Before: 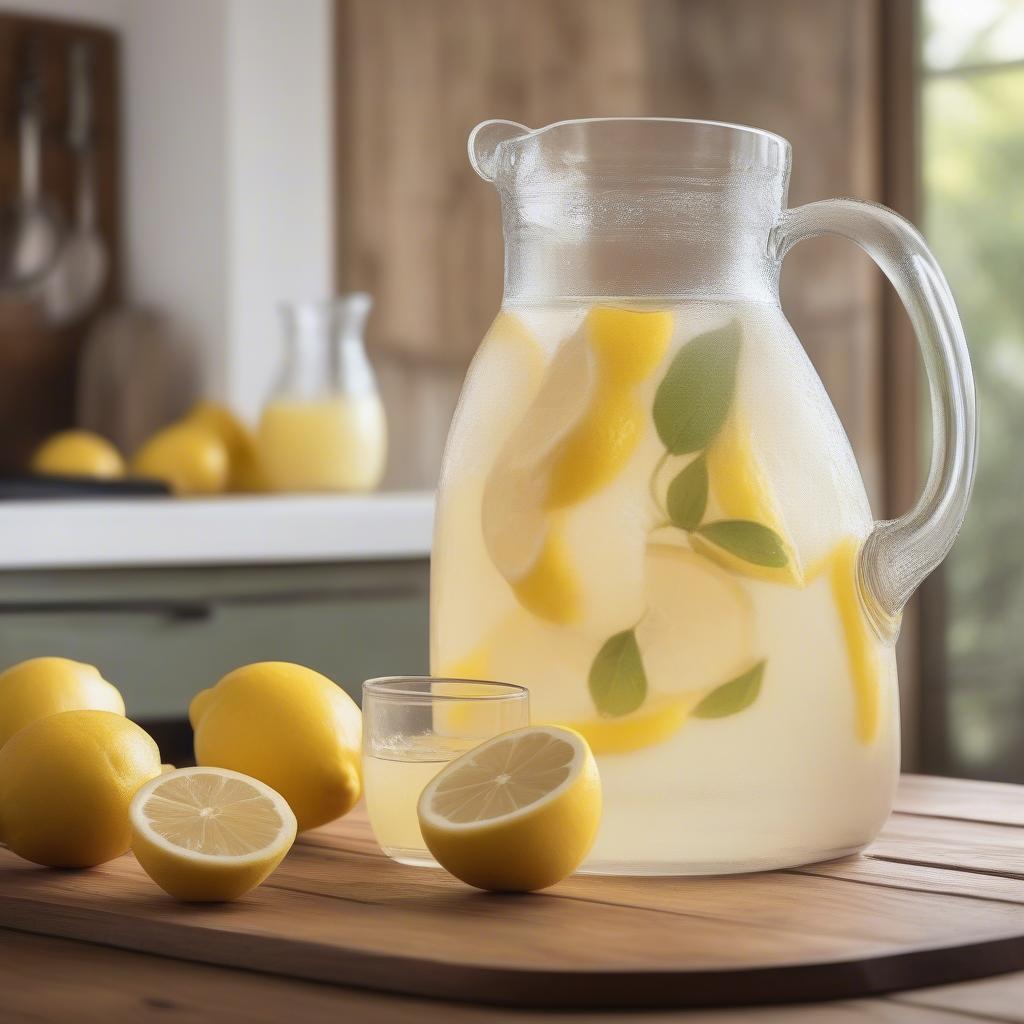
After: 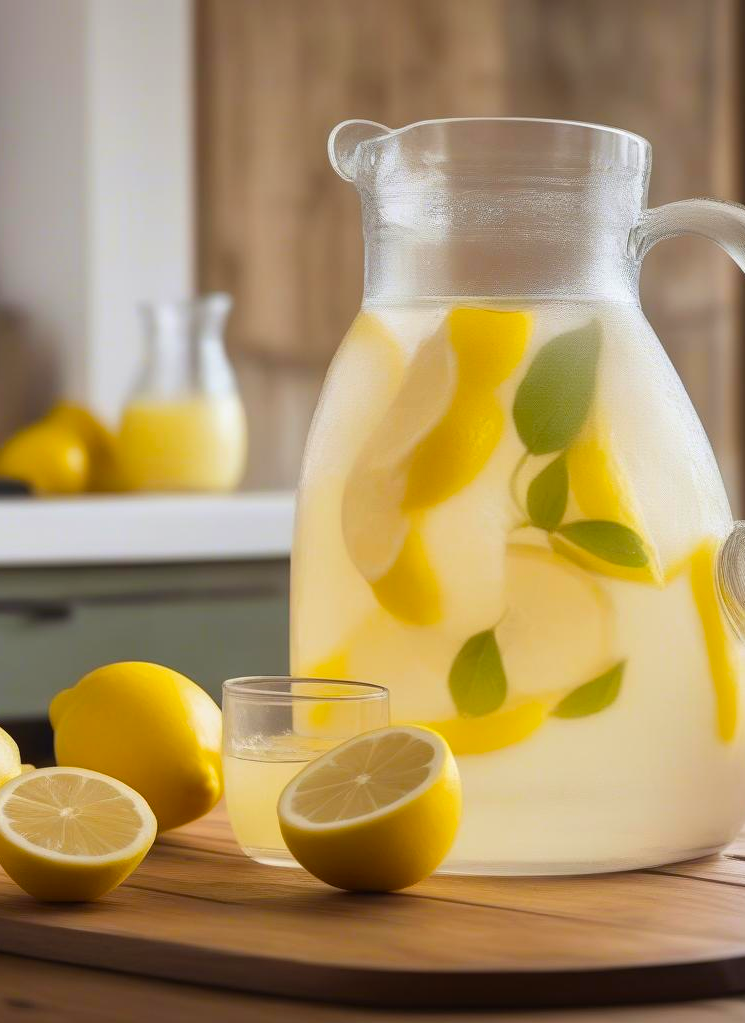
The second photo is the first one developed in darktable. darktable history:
crop: left 13.745%, top 0%, right 13.405%
color balance rgb: shadows lift › luminance -19.631%, perceptual saturation grading › global saturation 25.878%, global vibrance 20%
